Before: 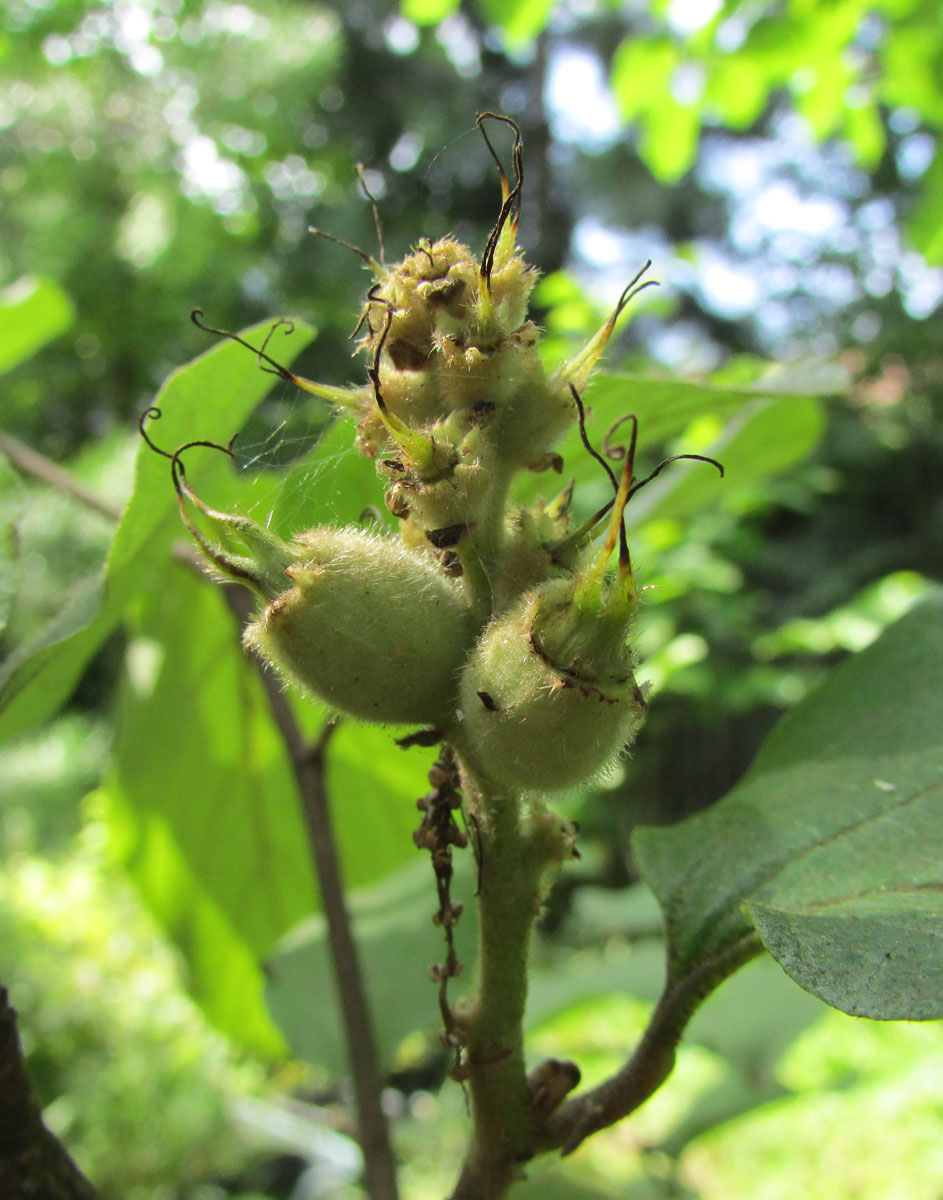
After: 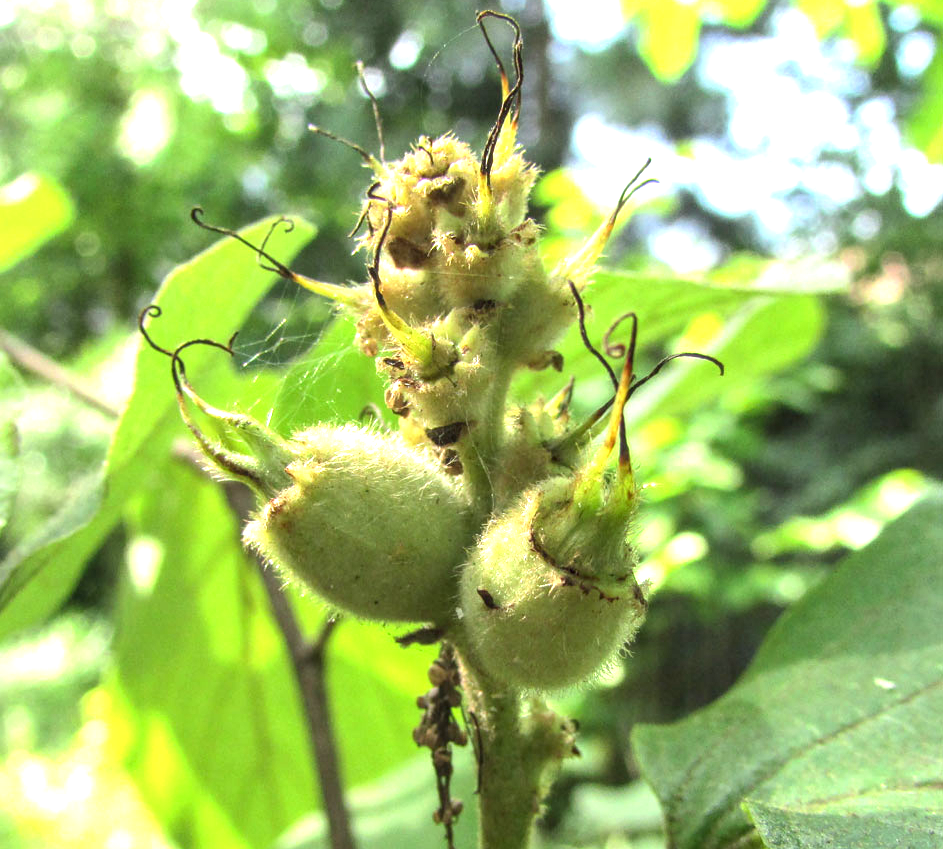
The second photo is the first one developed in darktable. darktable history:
crop and rotate: top 8.506%, bottom 20.708%
exposure: exposure 1.153 EV, compensate highlight preservation false
local contrast: detail 130%
